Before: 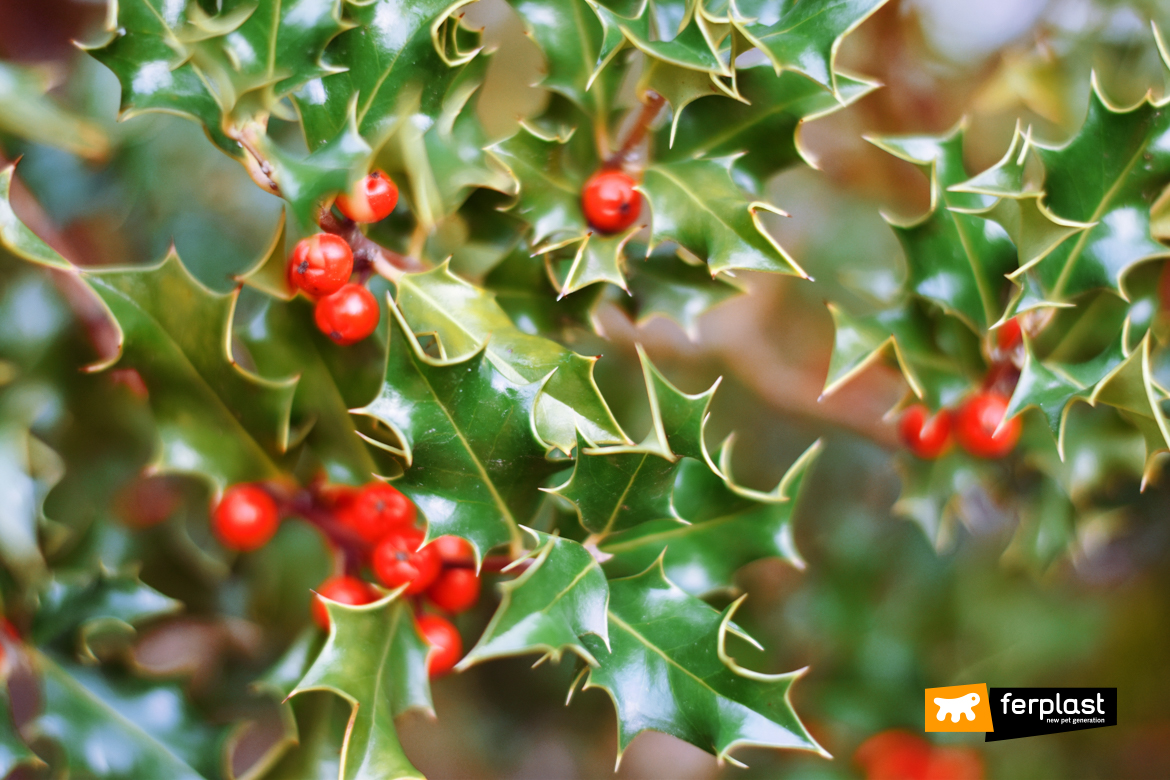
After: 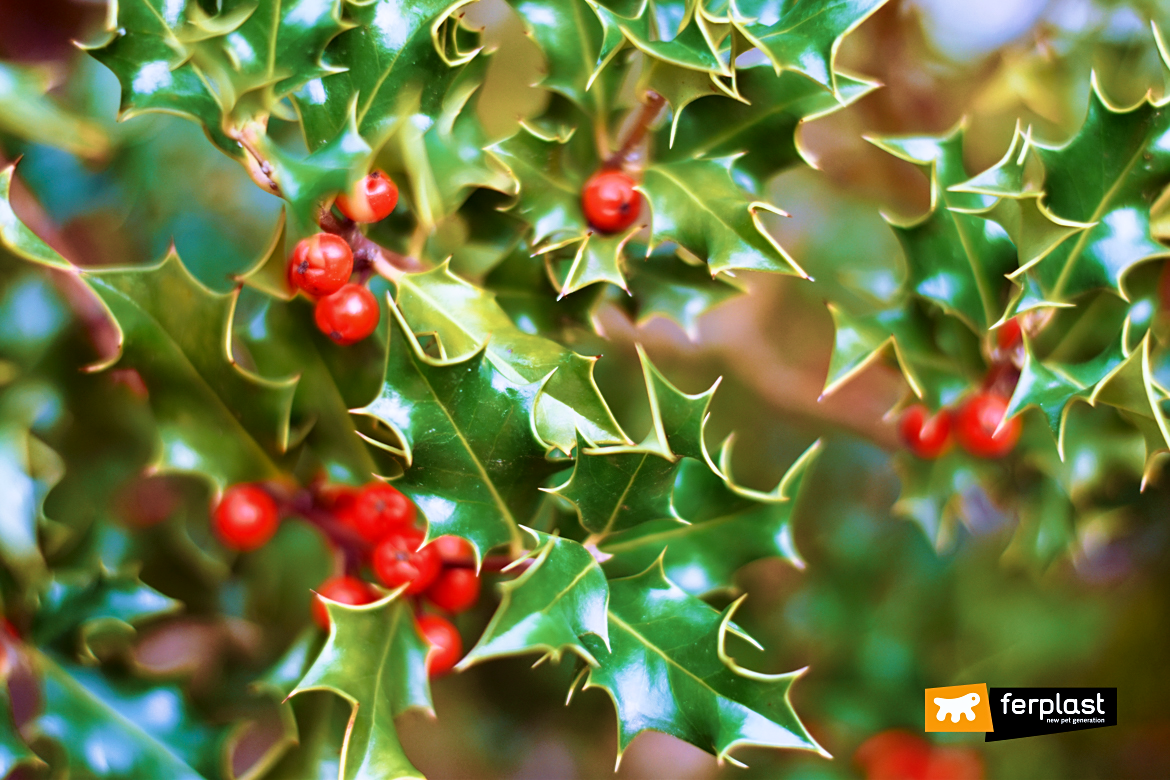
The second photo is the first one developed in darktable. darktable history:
velvia: strength 74%
shadows and highlights: shadows -62.32, white point adjustment -5.22, highlights 61.59
sharpen: amount 0.2
white balance: red 0.98, blue 1.034
